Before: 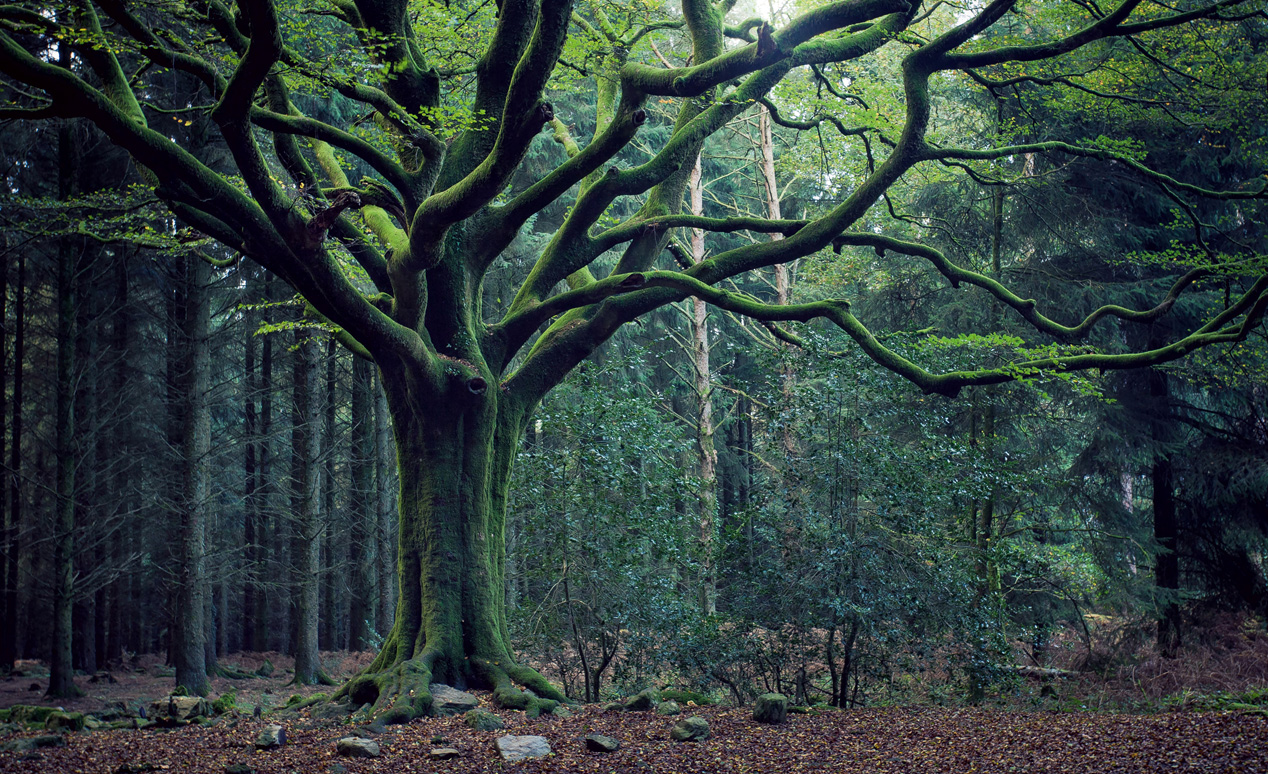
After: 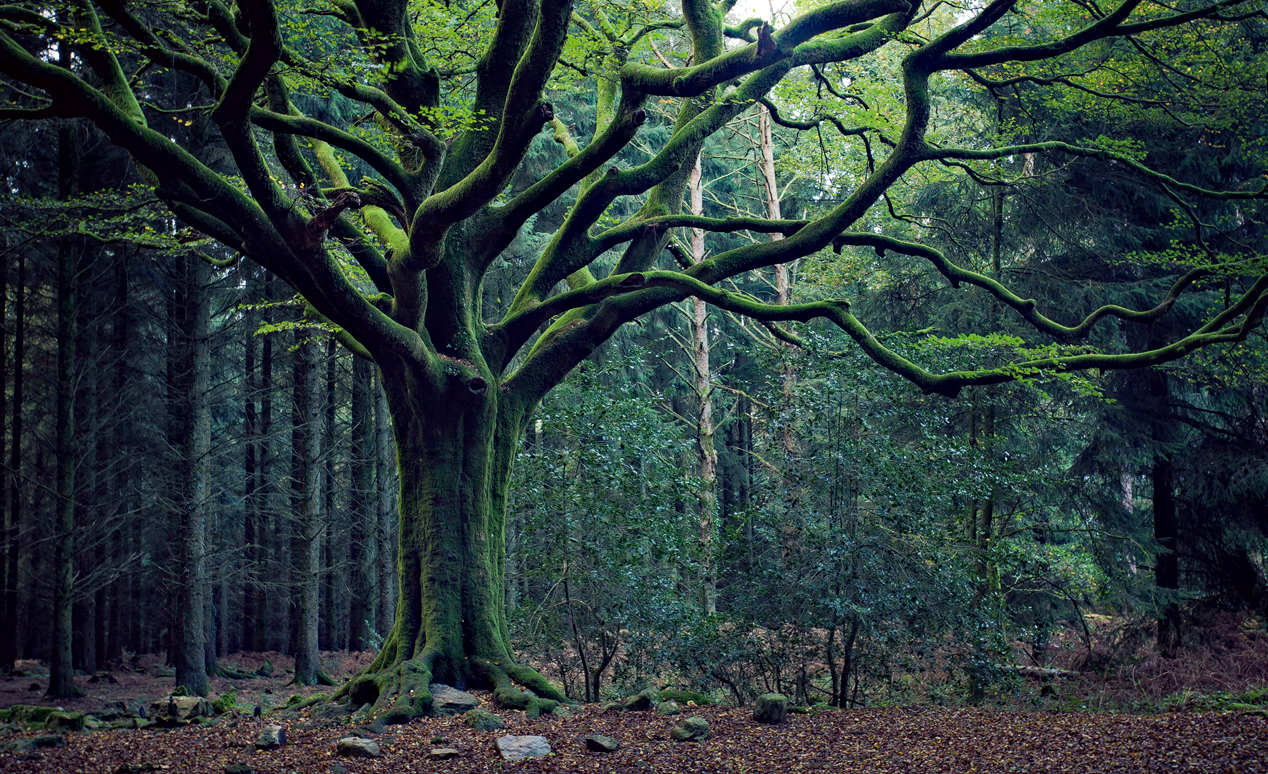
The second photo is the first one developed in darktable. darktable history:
haze removal: strength 0.511, distance 0.437, compatibility mode true, adaptive false
